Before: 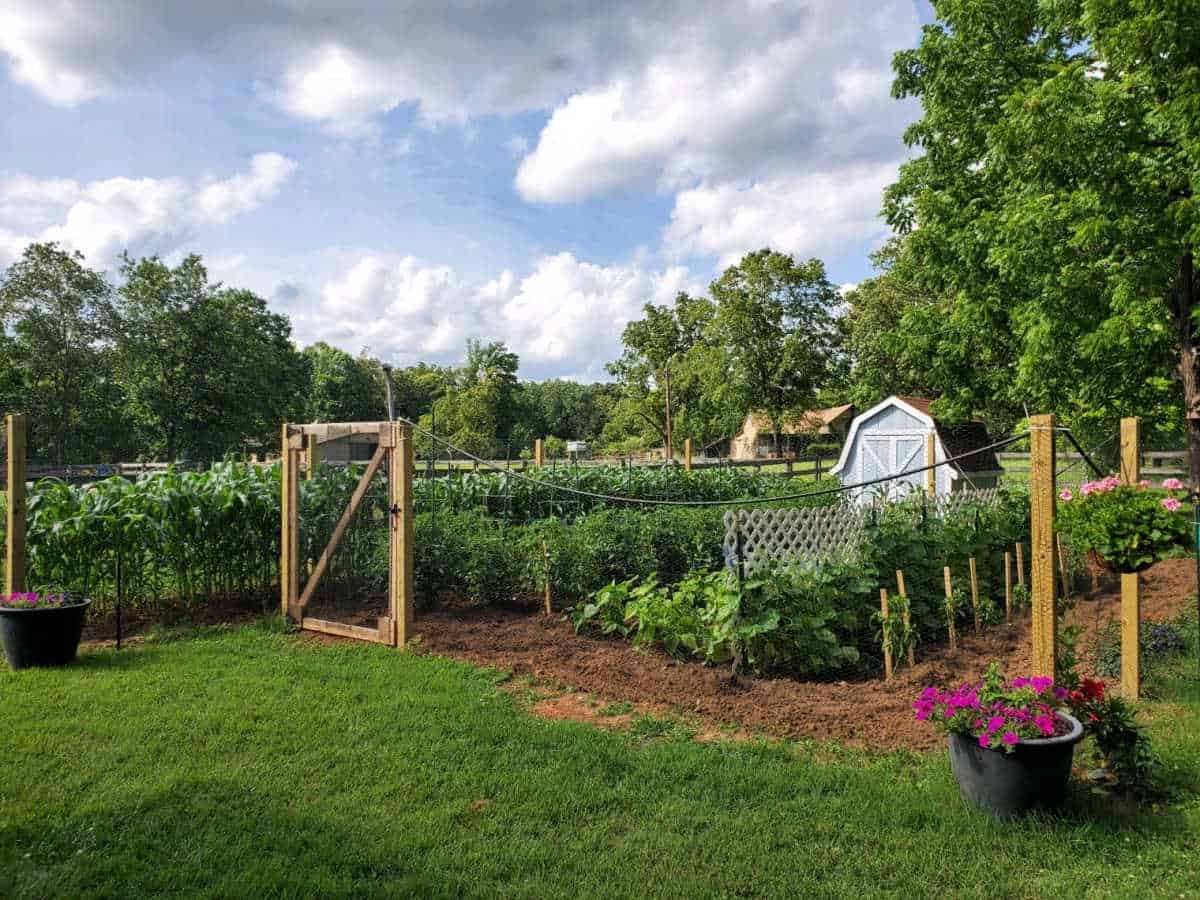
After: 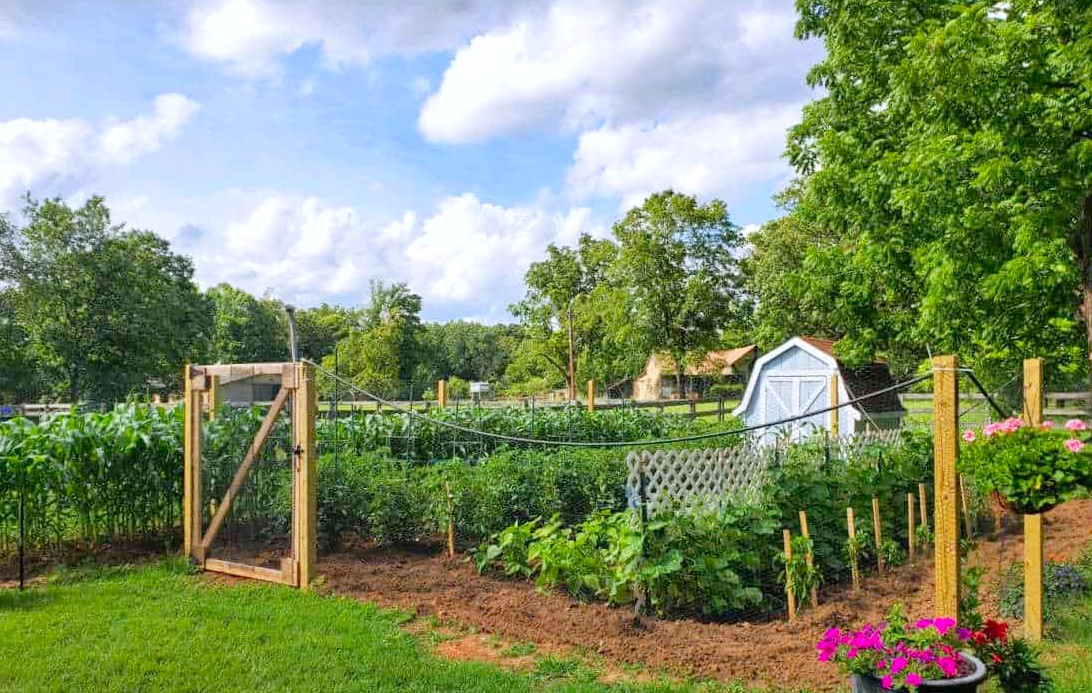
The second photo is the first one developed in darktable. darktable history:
levels: levels [0, 0.43, 0.984]
crop: left 8.155%, top 6.611%, bottom 15.385%
color balance rgb: perceptual saturation grading › global saturation 10%, global vibrance 10%
white balance: red 0.98, blue 1.034
